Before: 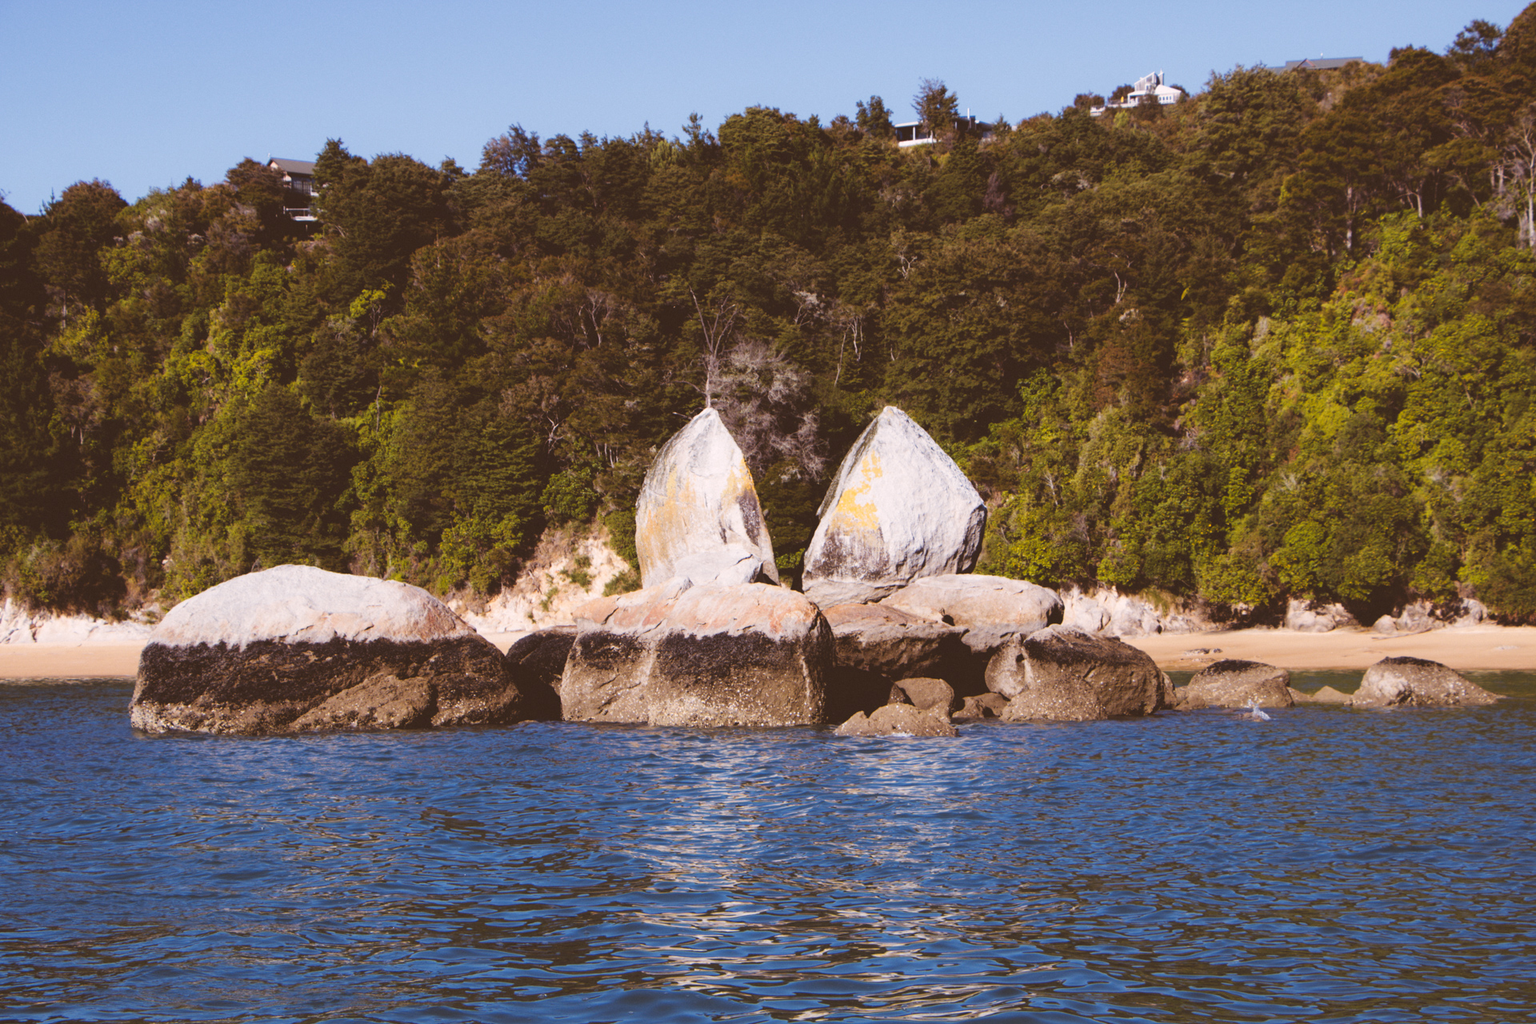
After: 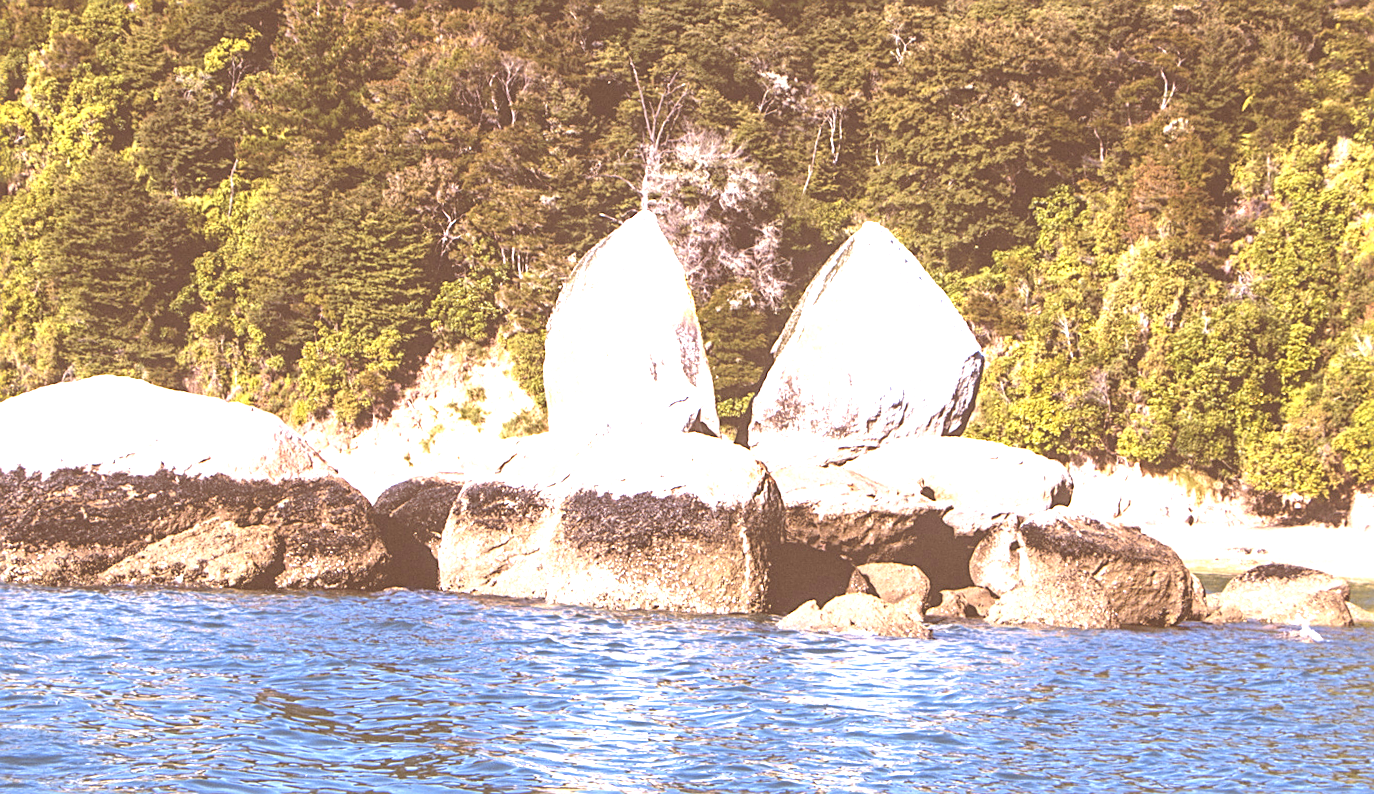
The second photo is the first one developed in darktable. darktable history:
exposure: black level correction 0, exposure 1.675 EV, compensate exposure bias true, compensate highlight preservation false
local contrast: detail 130%
sharpen: on, module defaults
tone curve: curves: ch0 [(0, 0) (0.003, 0.022) (0.011, 0.025) (0.025, 0.032) (0.044, 0.055) (0.069, 0.089) (0.1, 0.133) (0.136, 0.18) (0.177, 0.231) (0.224, 0.291) (0.277, 0.35) (0.335, 0.42) (0.399, 0.496) (0.468, 0.561) (0.543, 0.632) (0.623, 0.706) (0.709, 0.783) (0.801, 0.865) (0.898, 0.947) (1, 1)], preserve colors none
contrast brightness saturation: saturation -0.05
crop and rotate: angle -3.37°, left 9.79%, top 20.73%, right 12.42%, bottom 11.82%
